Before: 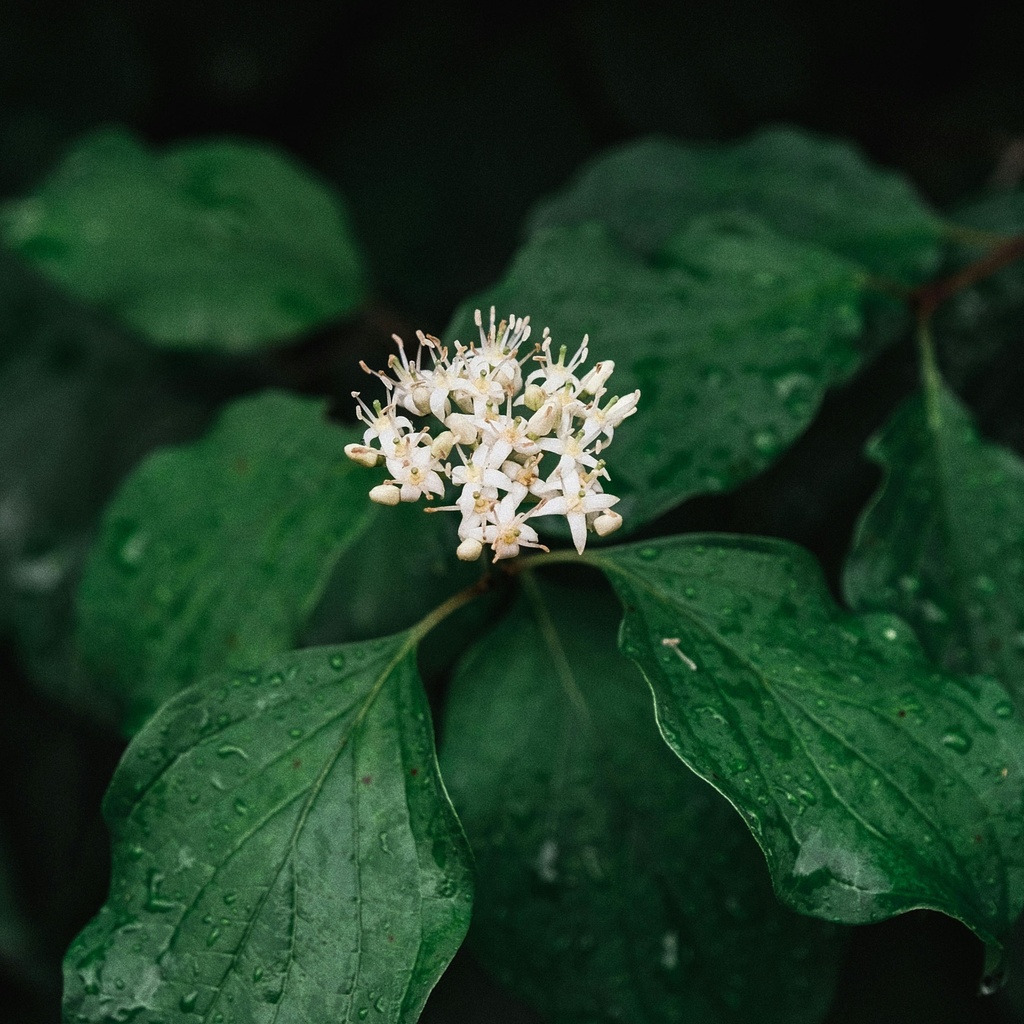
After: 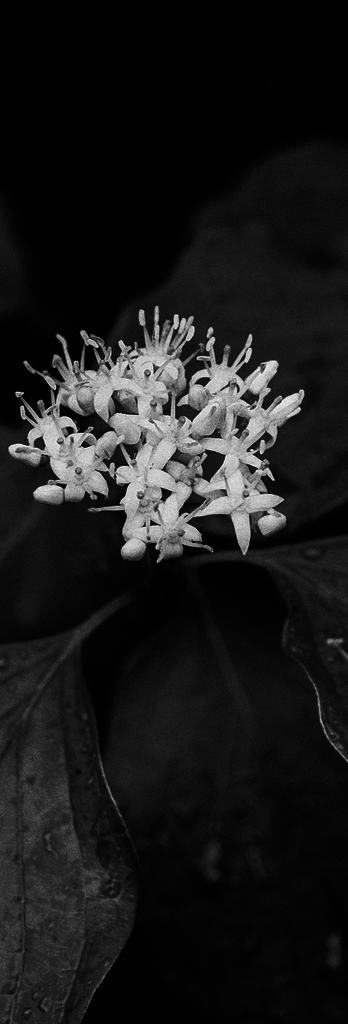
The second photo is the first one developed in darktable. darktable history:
contrast brightness saturation: contrast -0.028, brightness -0.608, saturation -0.995
crop: left 32.891%, right 33.123%
